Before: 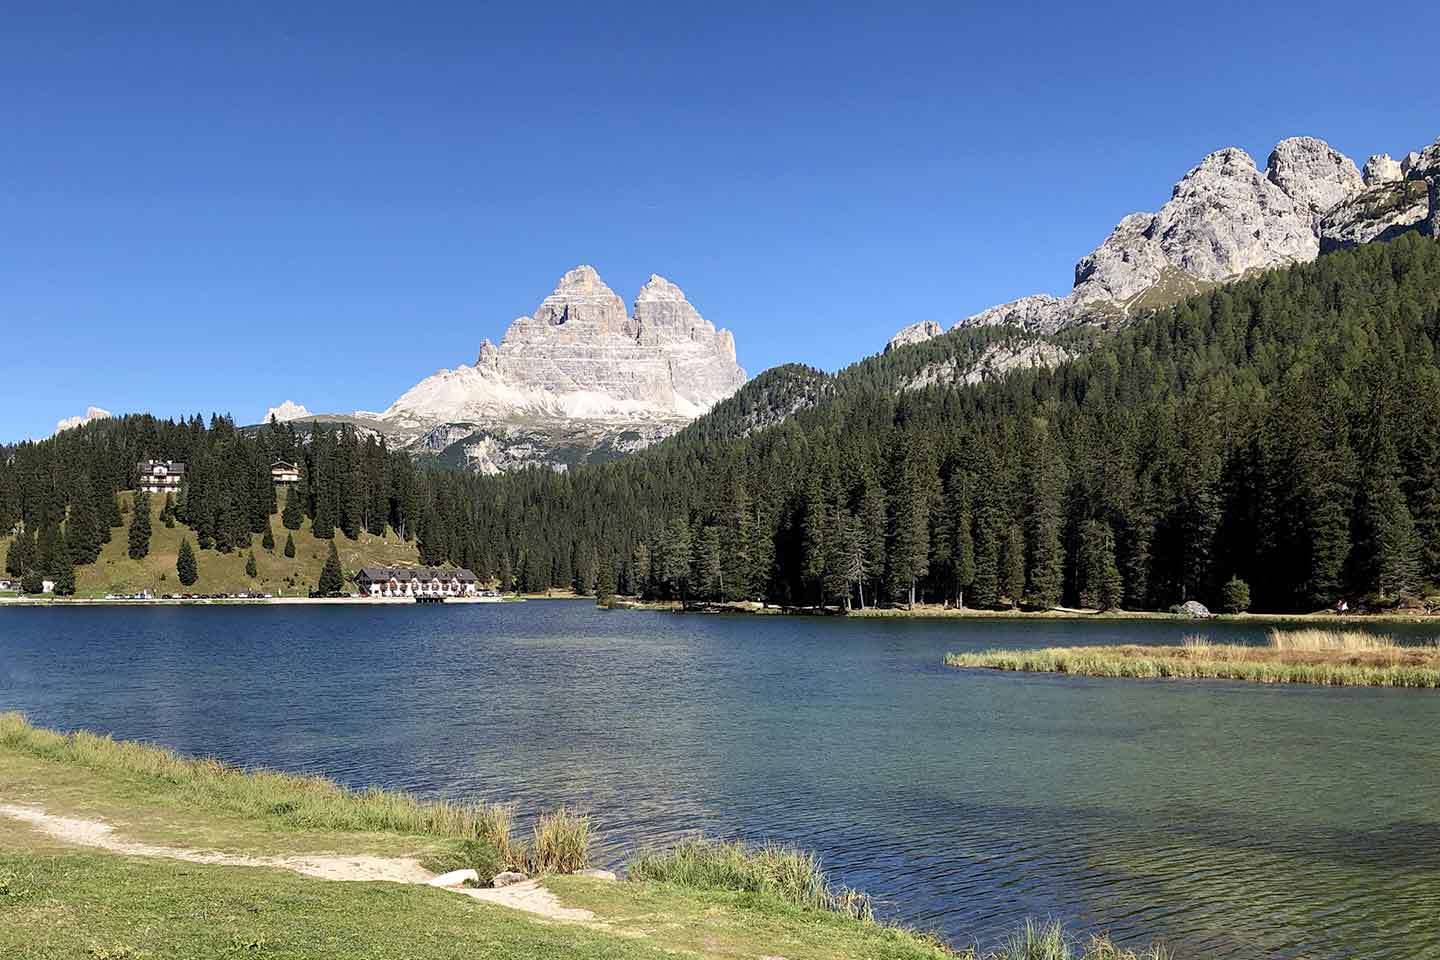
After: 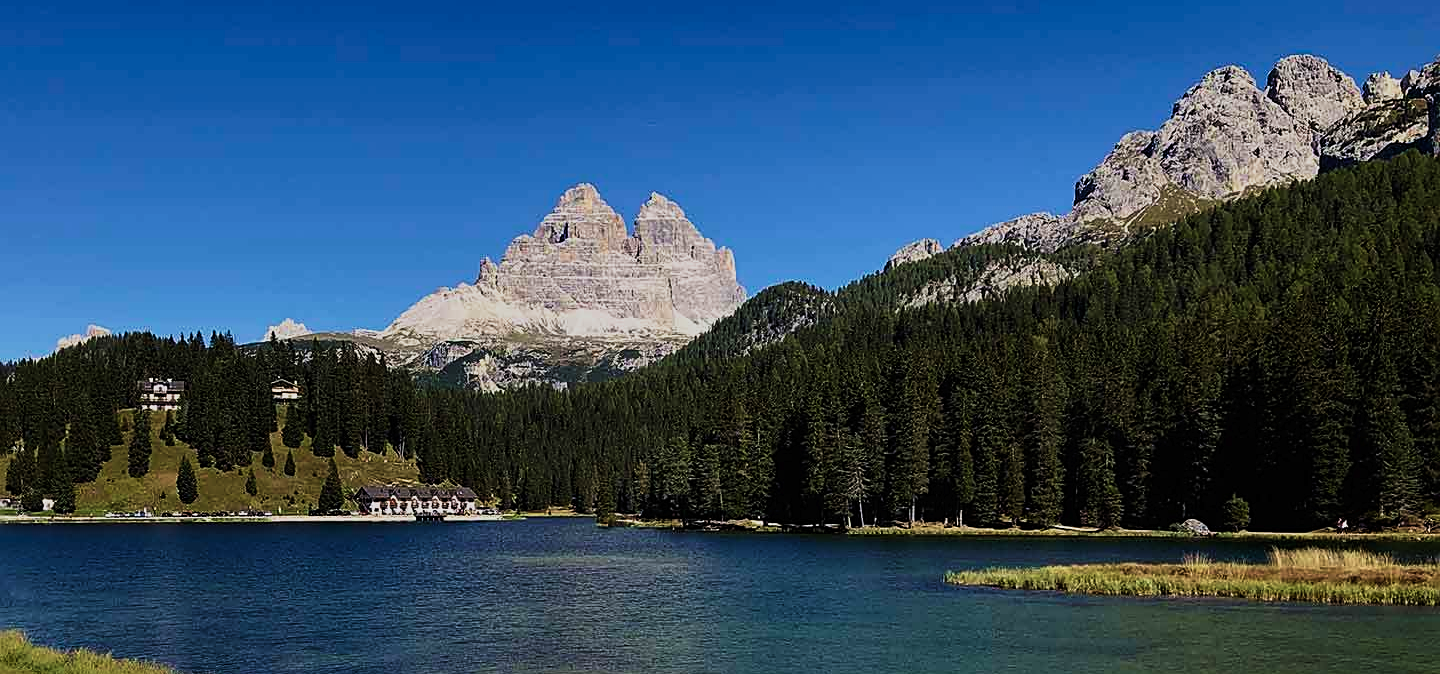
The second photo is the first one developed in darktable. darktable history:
sharpen: on, module defaults
tone curve: curves: ch0 [(0, 0) (0.003, 0.008) (0.011, 0.008) (0.025, 0.011) (0.044, 0.017) (0.069, 0.029) (0.1, 0.045) (0.136, 0.067) (0.177, 0.103) (0.224, 0.151) (0.277, 0.21) (0.335, 0.285) (0.399, 0.37) (0.468, 0.462) (0.543, 0.568) (0.623, 0.679) (0.709, 0.79) (0.801, 0.876) (0.898, 0.936) (1, 1)], preserve colors none
velvia: strength 36.5%
exposure: exposure -0.999 EV, compensate exposure bias true, compensate highlight preservation false
crop and rotate: top 8.555%, bottom 21.204%
